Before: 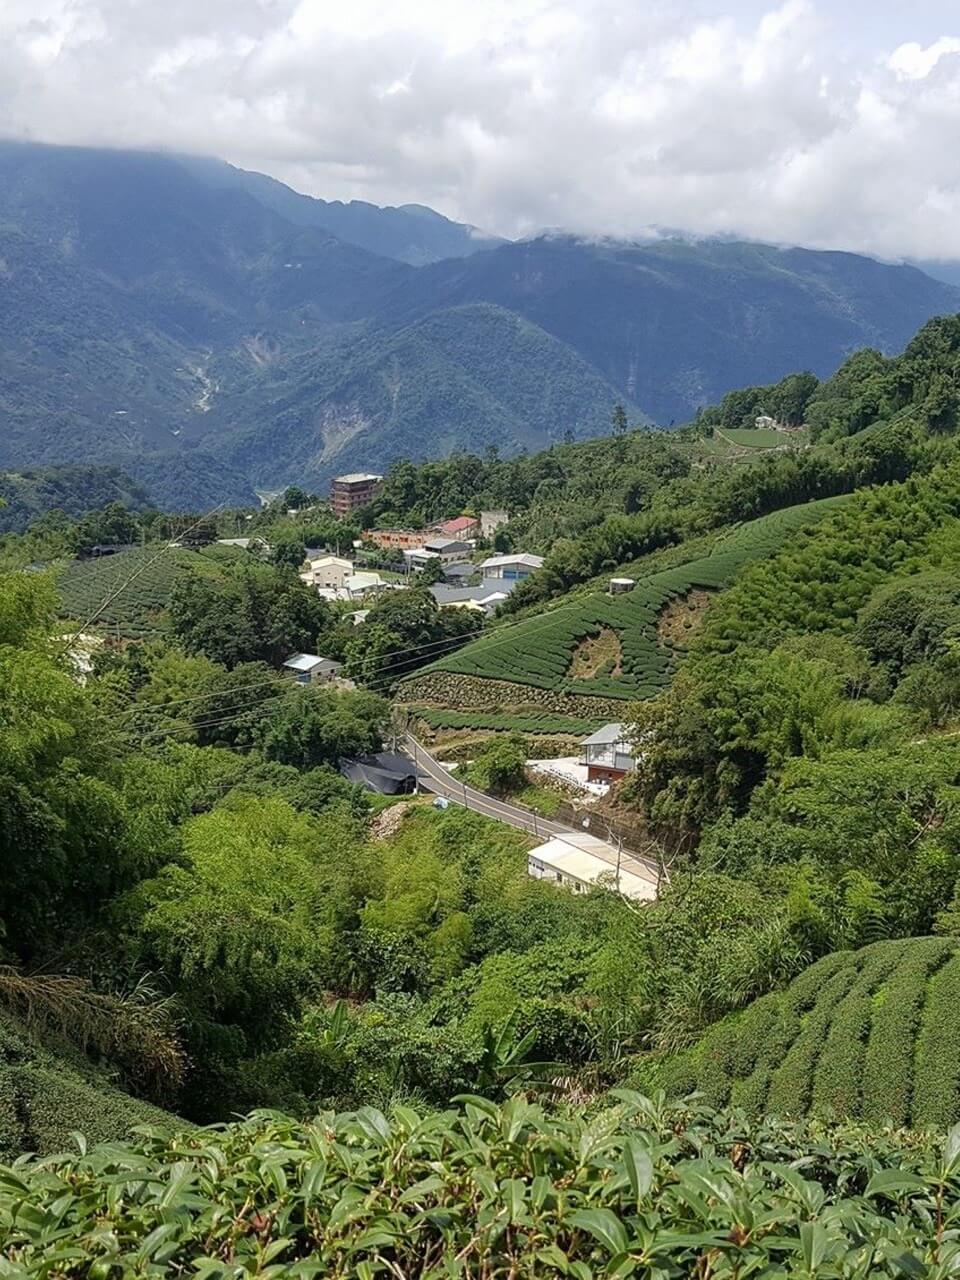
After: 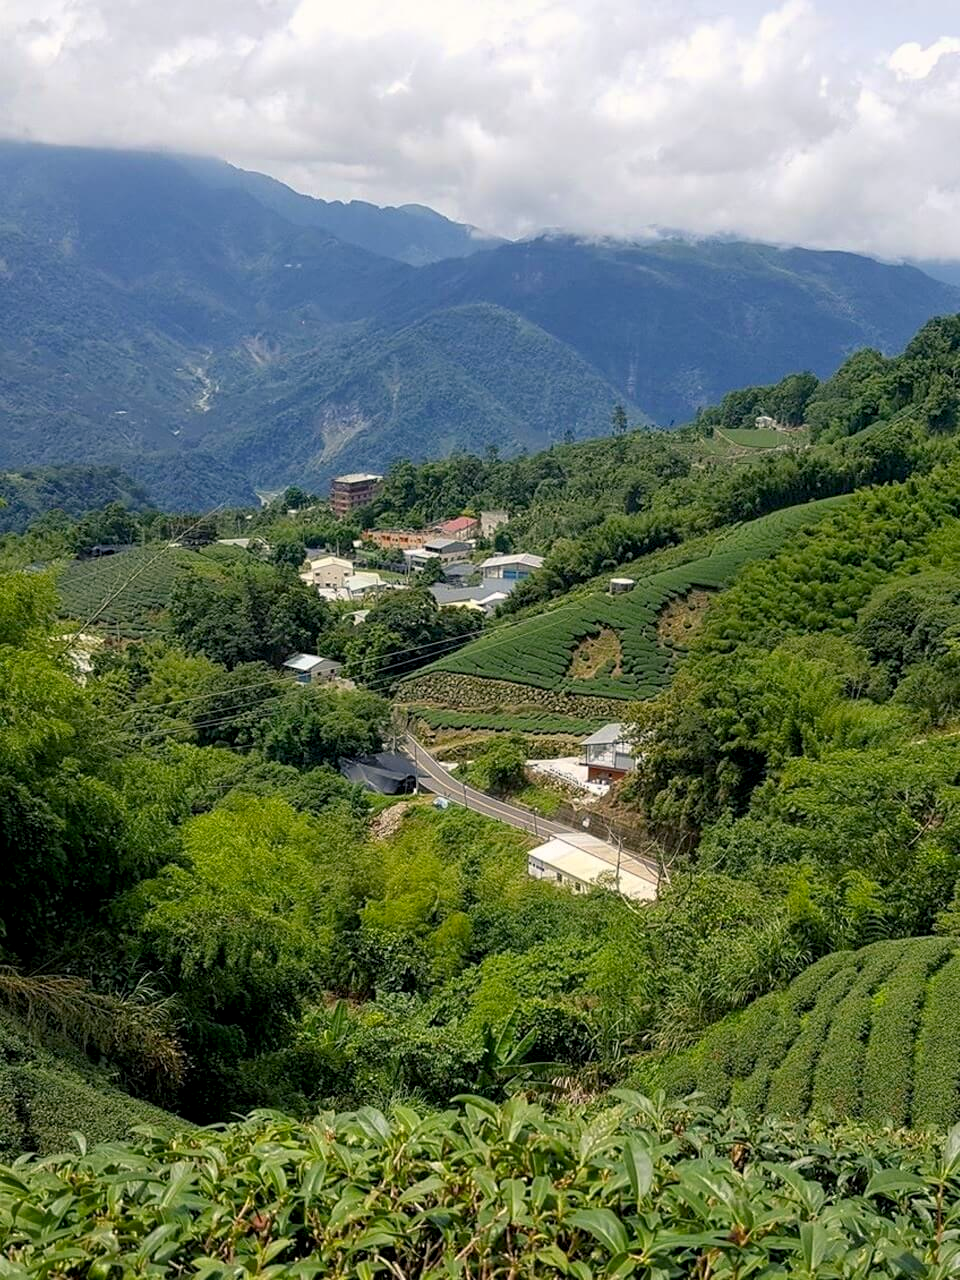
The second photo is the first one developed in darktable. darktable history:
contrast brightness saturation: saturation -0.05
color balance rgb: shadows lift › chroma 2%, shadows lift › hue 217.2°, power › hue 60°, highlights gain › chroma 1%, highlights gain › hue 69.6°, global offset › luminance -0.5%, perceptual saturation grading › global saturation 15%, global vibrance 15%
